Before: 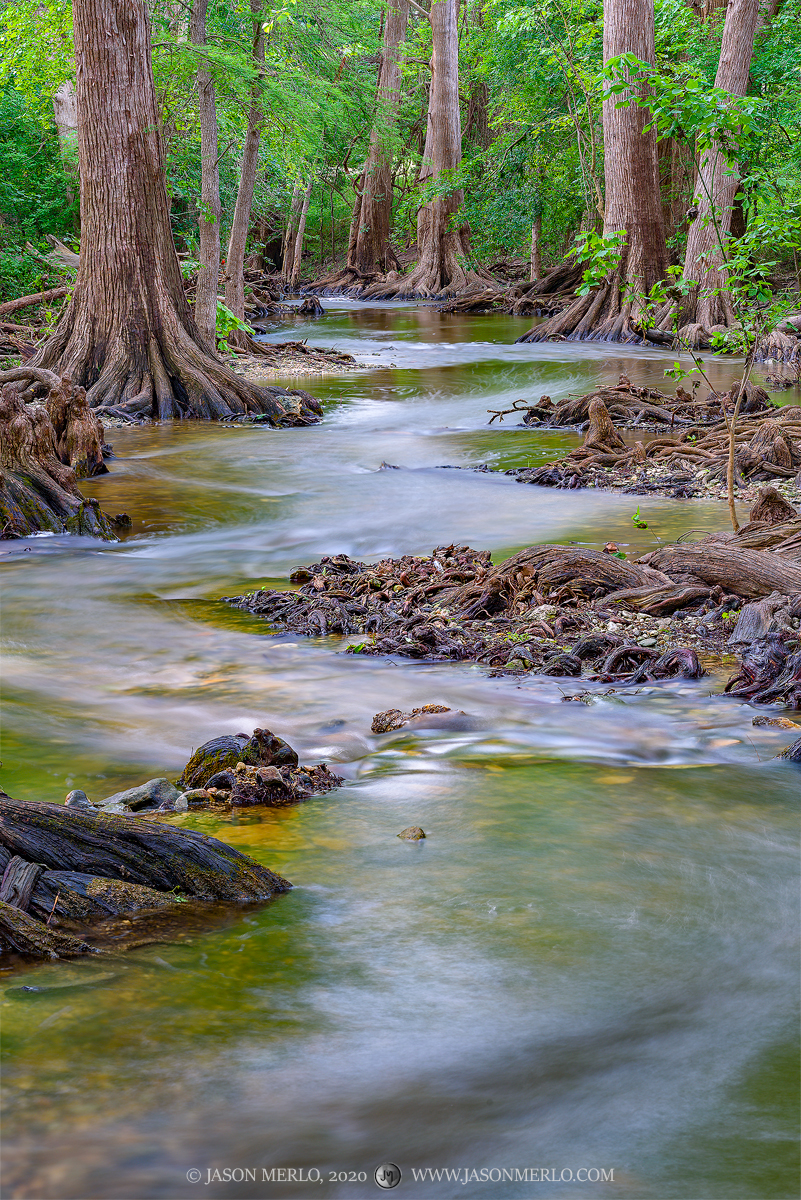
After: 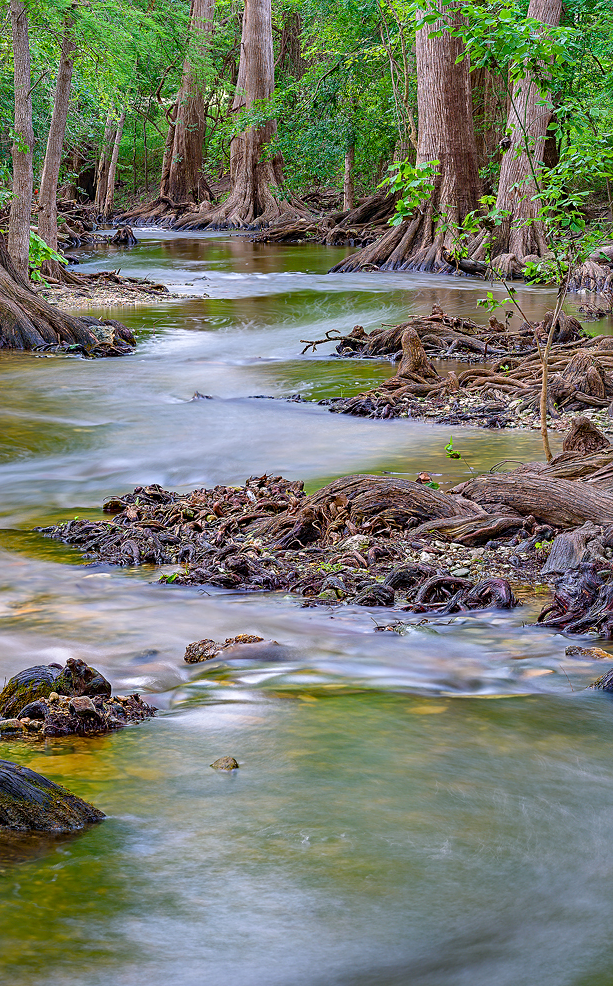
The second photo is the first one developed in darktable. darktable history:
crop: left 23.38%, top 5.914%, bottom 11.858%
sharpen: amount 0.212
